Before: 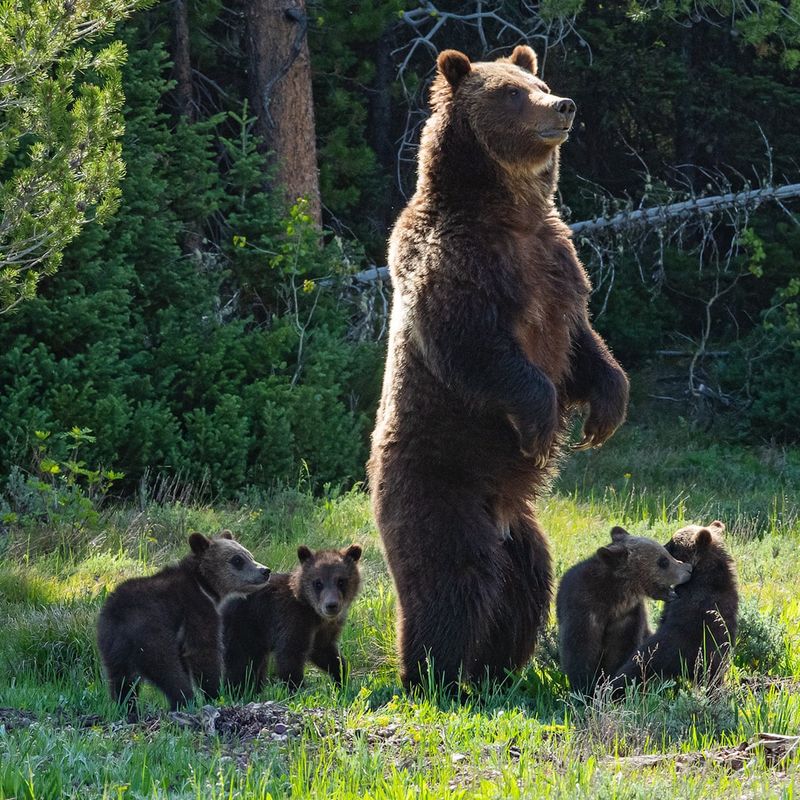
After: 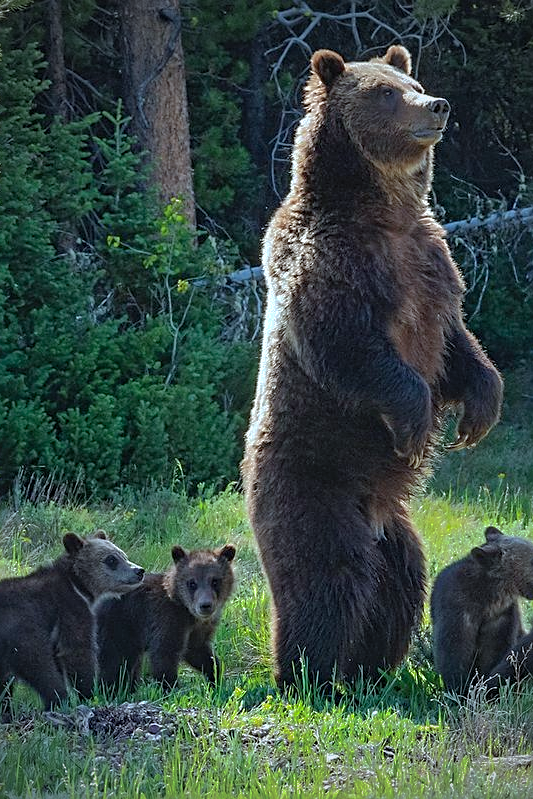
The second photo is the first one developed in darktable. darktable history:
shadows and highlights: shadows 40, highlights -60
sharpen: on, module defaults
crop and rotate: left 15.754%, right 17.579%
vignetting: fall-off start 74.49%, fall-off radius 65.9%, brightness -0.628, saturation -0.68
color calibration: illuminant F (fluorescent), F source F9 (Cool White Deluxe 4150 K) – high CRI, x 0.374, y 0.373, temperature 4158.34 K
